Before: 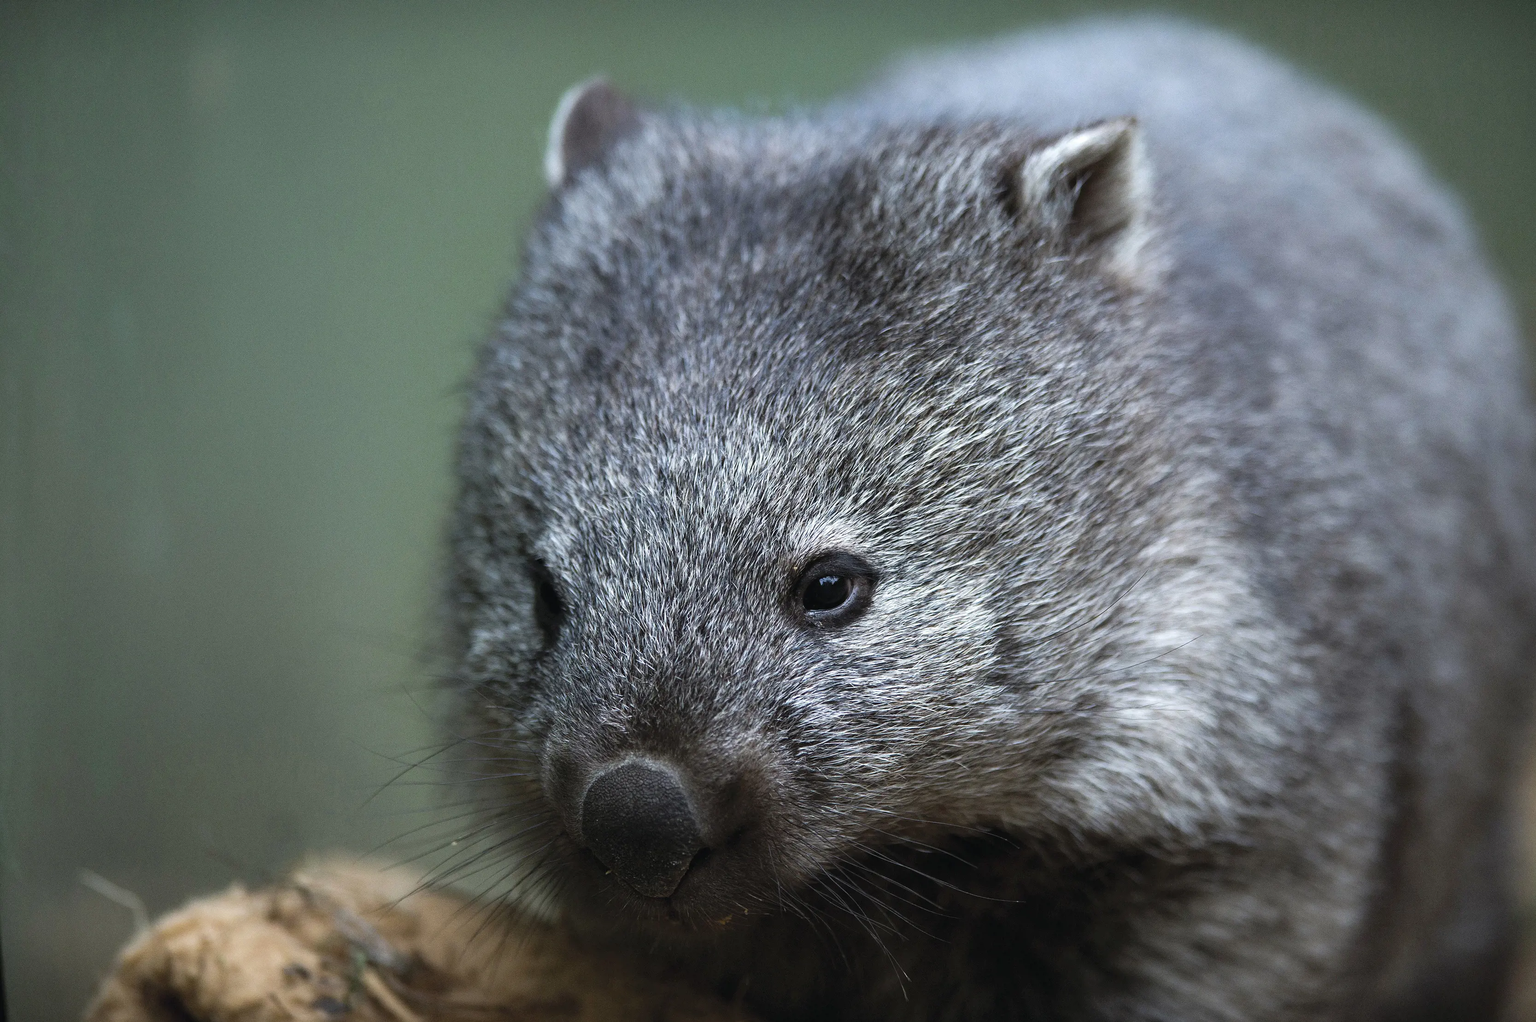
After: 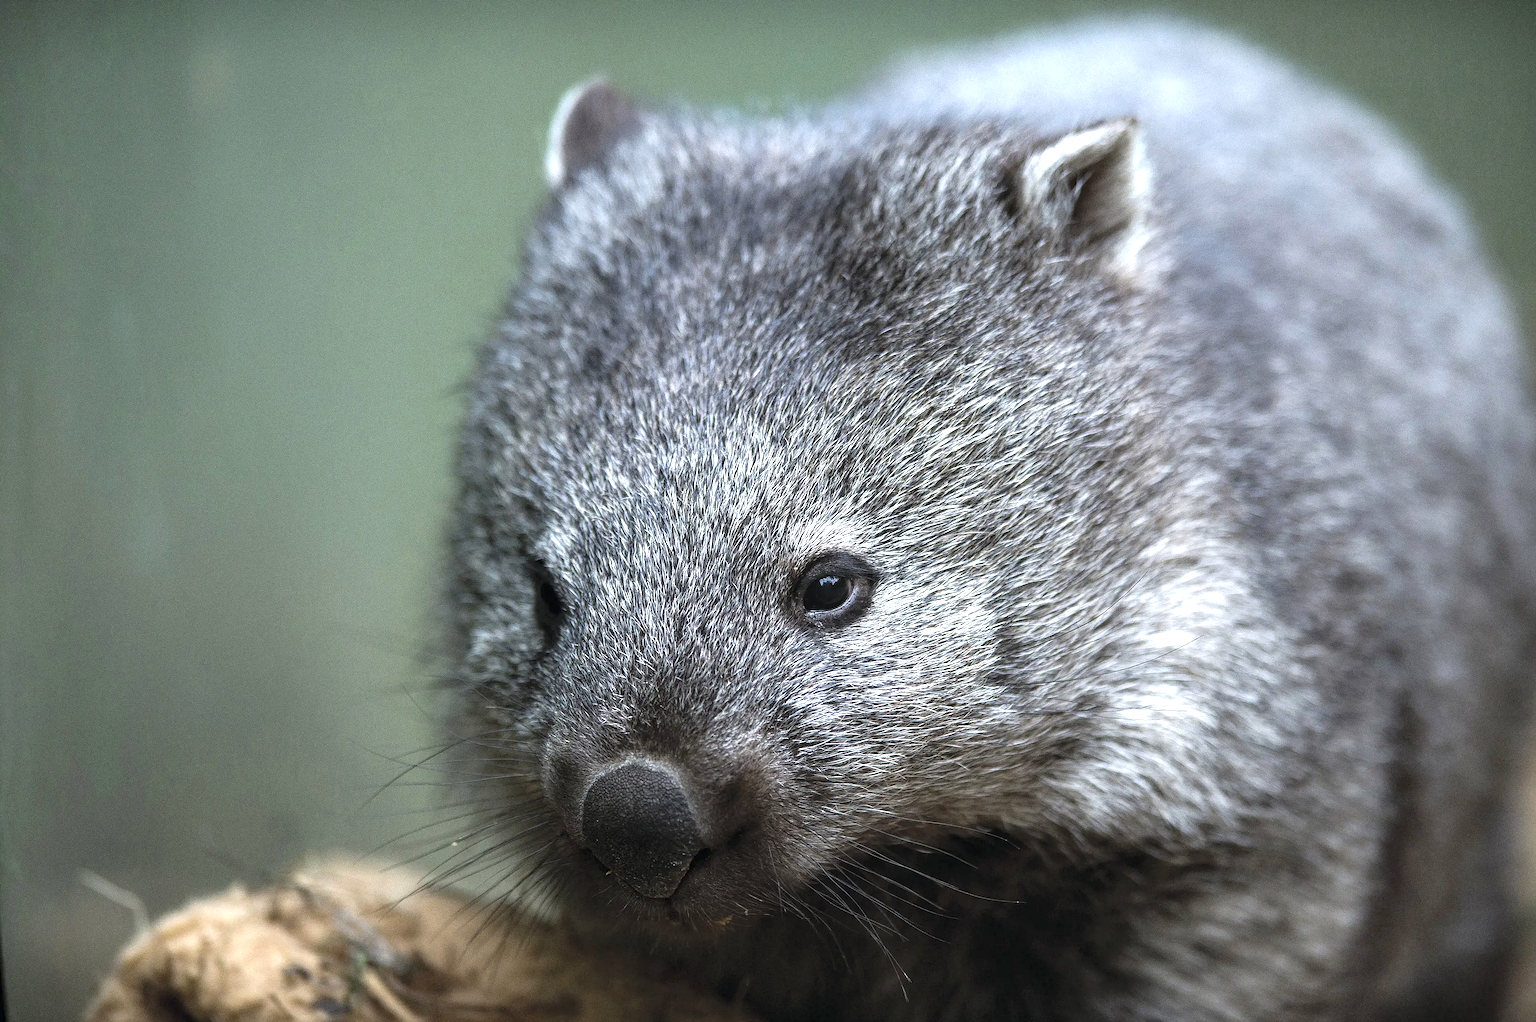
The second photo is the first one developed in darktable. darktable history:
contrast brightness saturation: contrast 0.01, saturation -0.067
exposure: exposure 0.637 EV, compensate highlight preservation false
local contrast: on, module defaults
sharpen: radius 1.026
